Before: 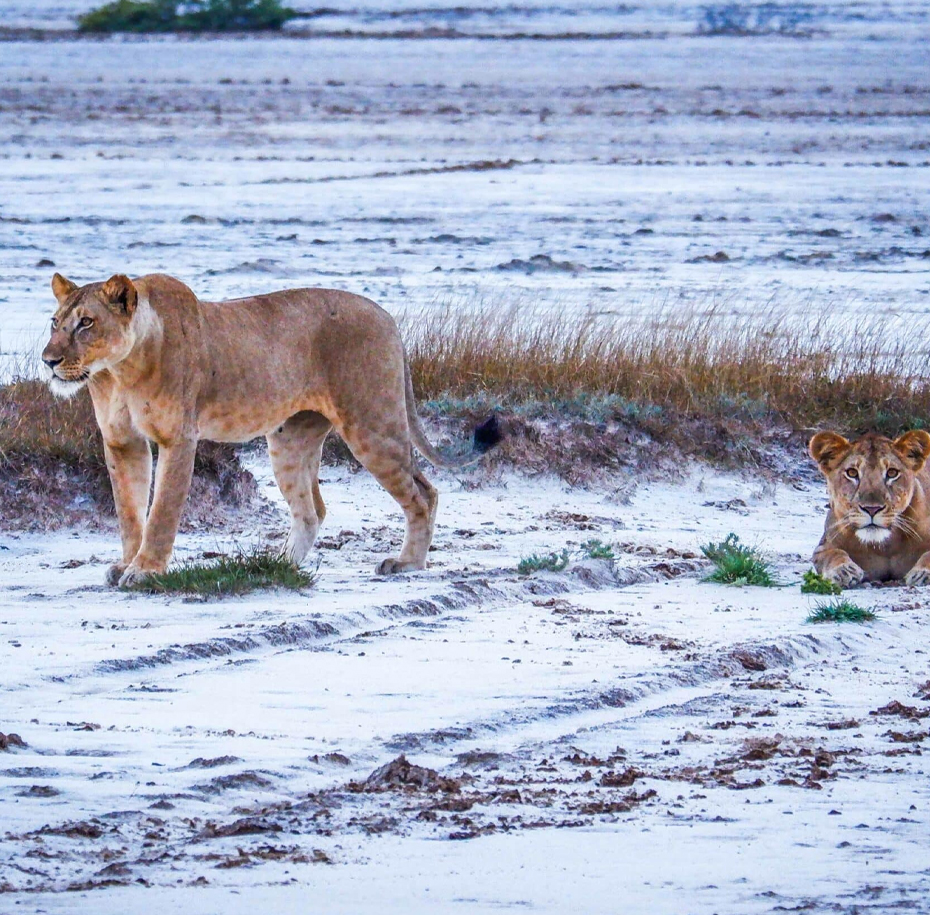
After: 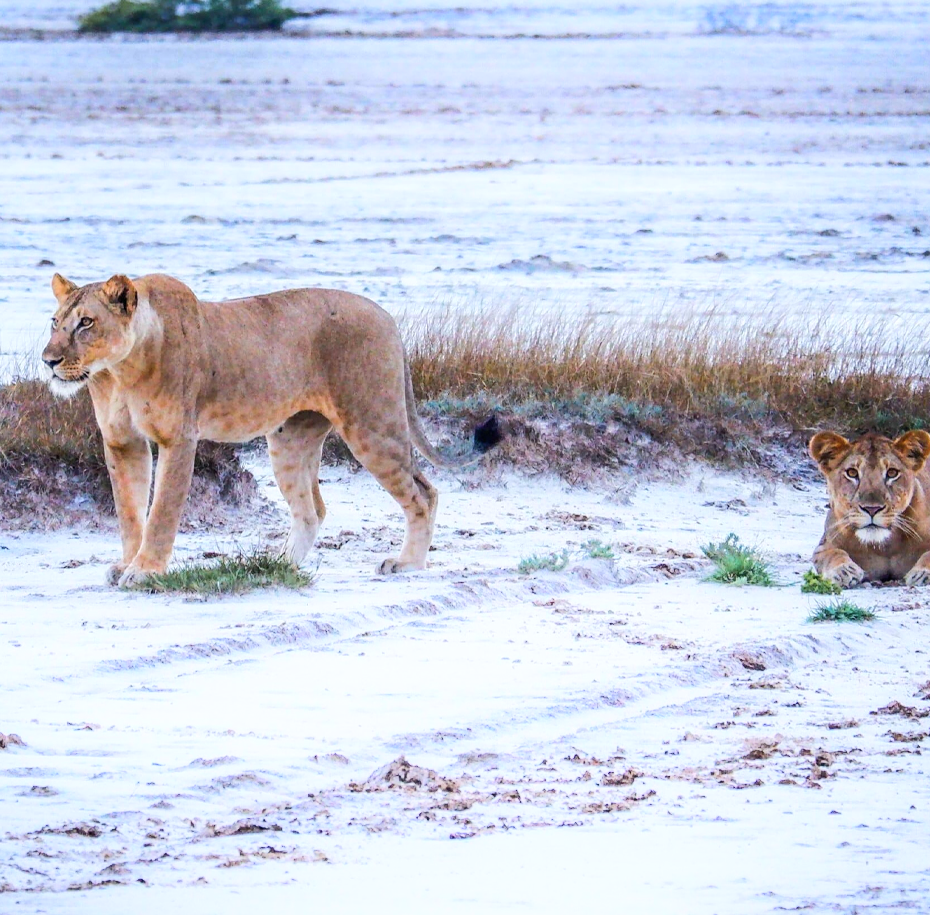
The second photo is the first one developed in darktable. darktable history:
shadows and highlights: shadows -54.3, highlights 86.09, soften with gaussian
color balance rgb: perceptual saturation grading › global saturation 3.7%, global vibrance 5.56%, contrast 3.24%
